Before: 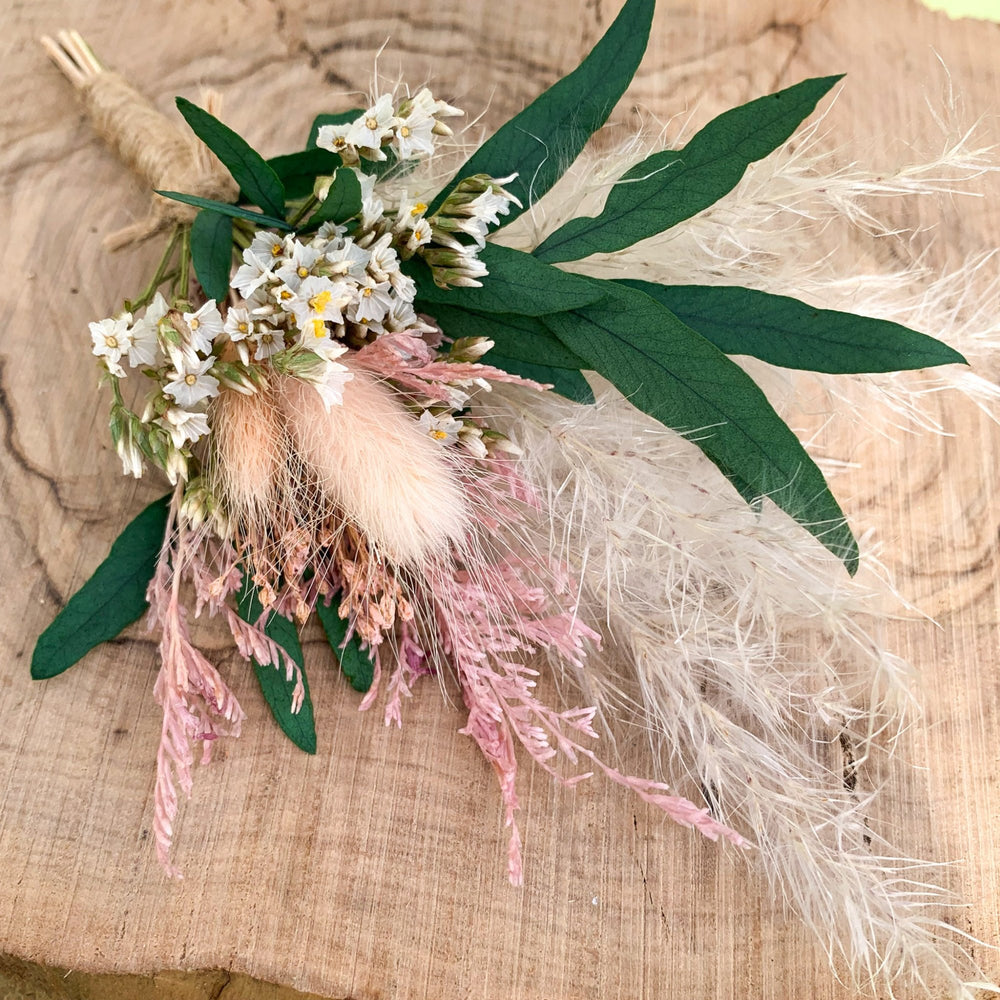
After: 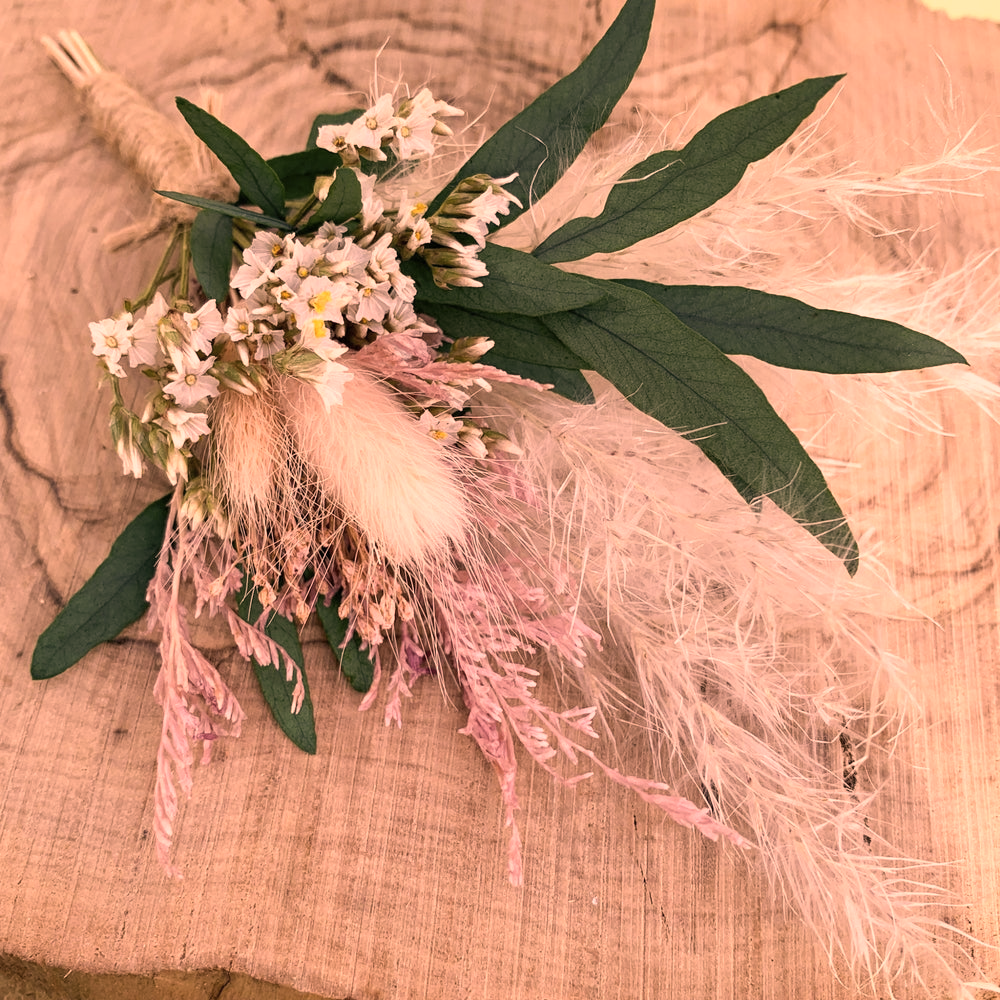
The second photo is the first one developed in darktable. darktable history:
color correction: highlights a* 40, highlights b* 40, saturation 0.69
white balance: red 0.984, blue 1.059
